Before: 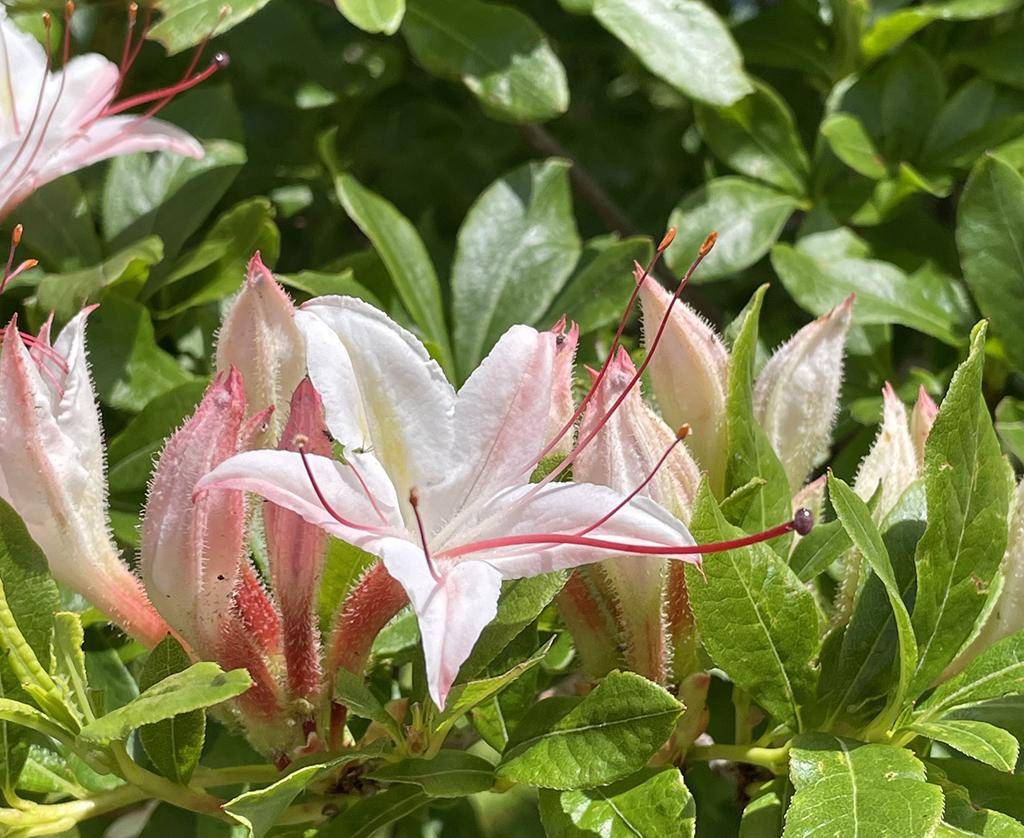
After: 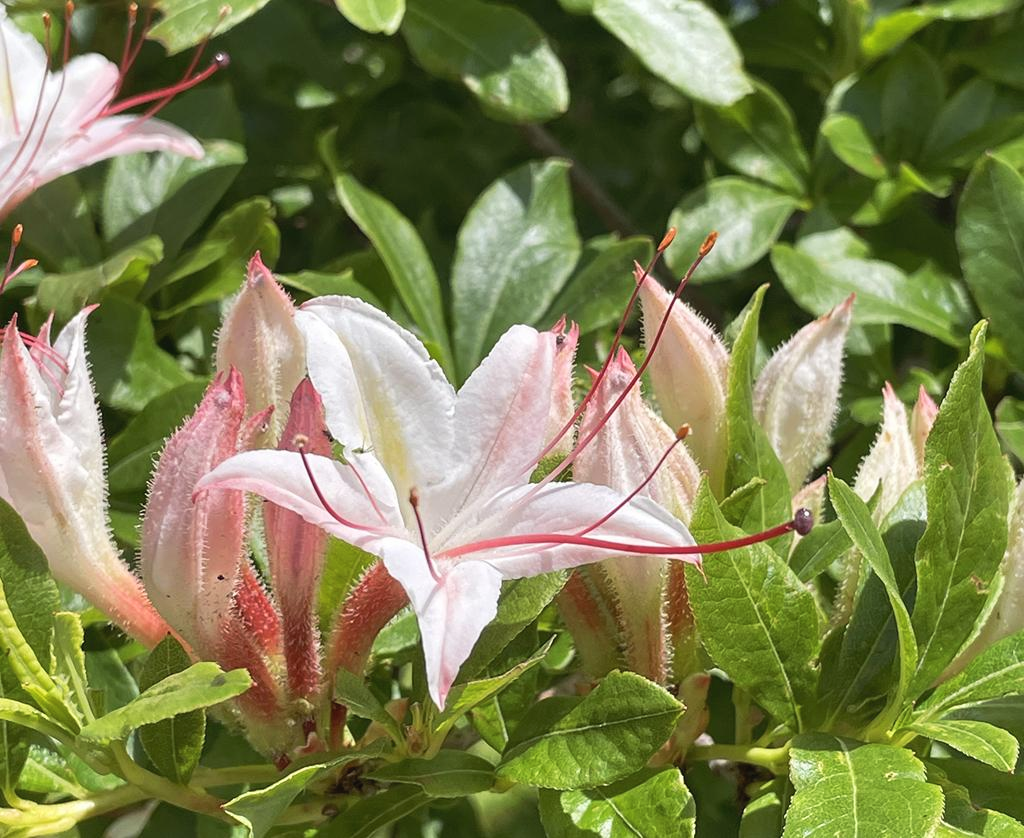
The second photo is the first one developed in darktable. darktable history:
tone curve: curves: ch0 [(0, 0.024) (0.119, 0.146) (0.474, 0.485) (0.718, 0.739) (0.817, 0.839) (1, 0.998)]; ch1 [(0, 0) (0.377, 0.416) (0.439, 0.451) (0.477, 0.477) (0.501, 0.503) (0.538, 0.544) (0.58, 0.602) (0.664, 0.676) (0.783, 0.804) (1, 1)]; ch2 [(0, 0) (0.38, 0.405) (0.463, 0.456) (0.498, 0.497) (0.524, 0.535) (0.578, 0.576) (0.648, 0.665) (1, 1)], preserve colors none
